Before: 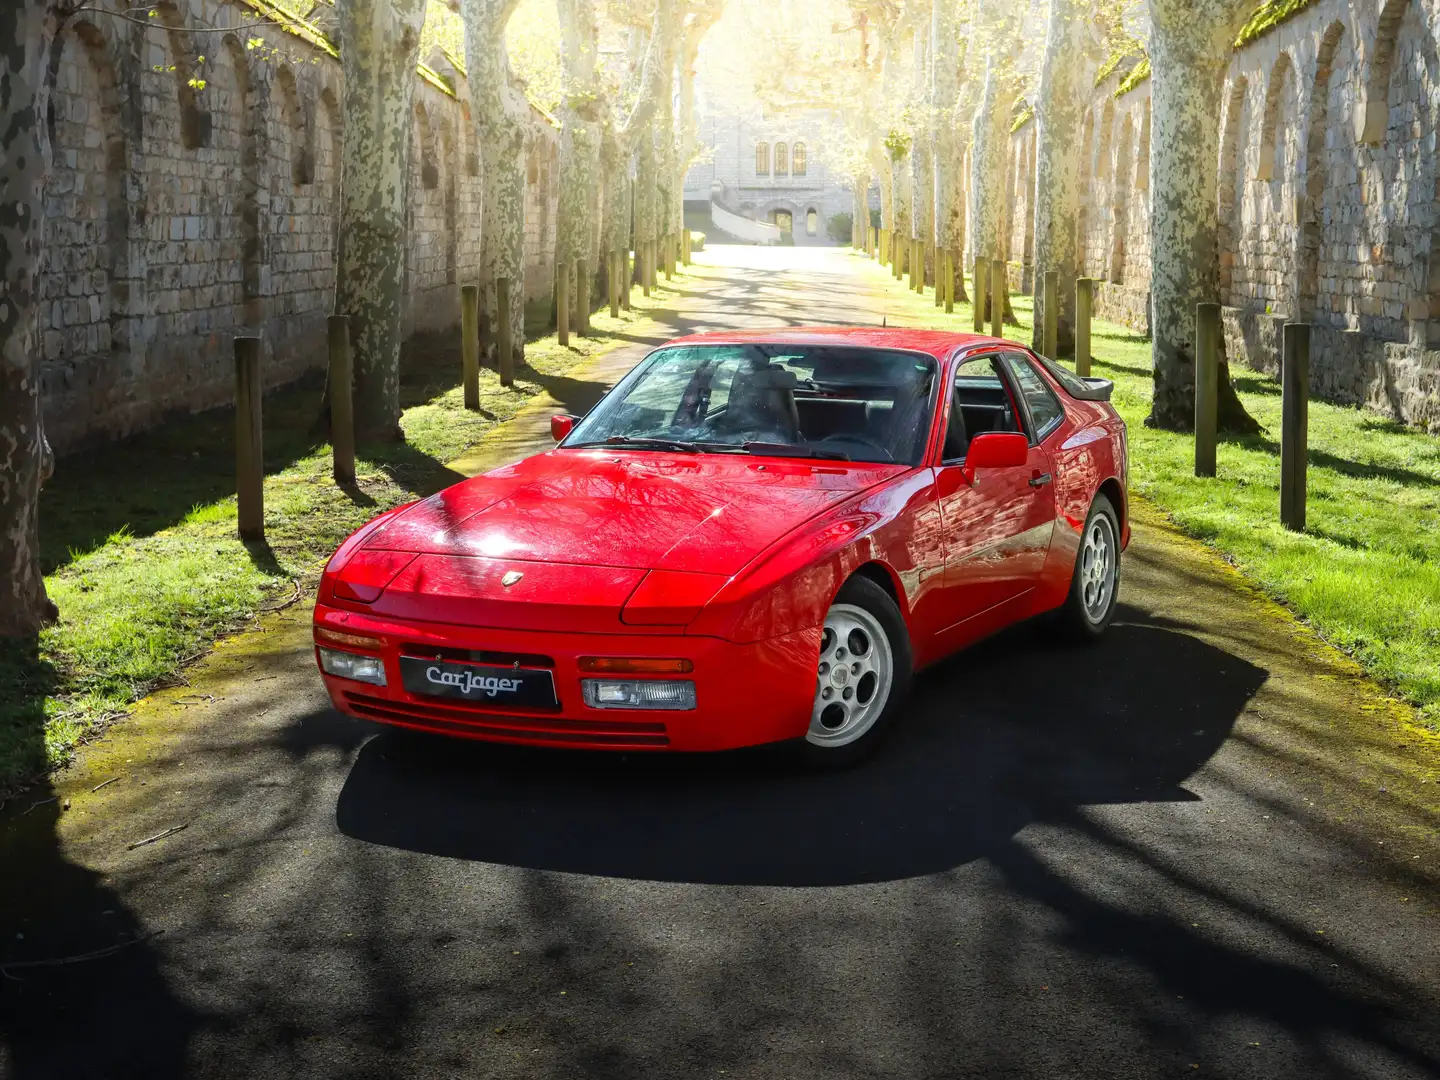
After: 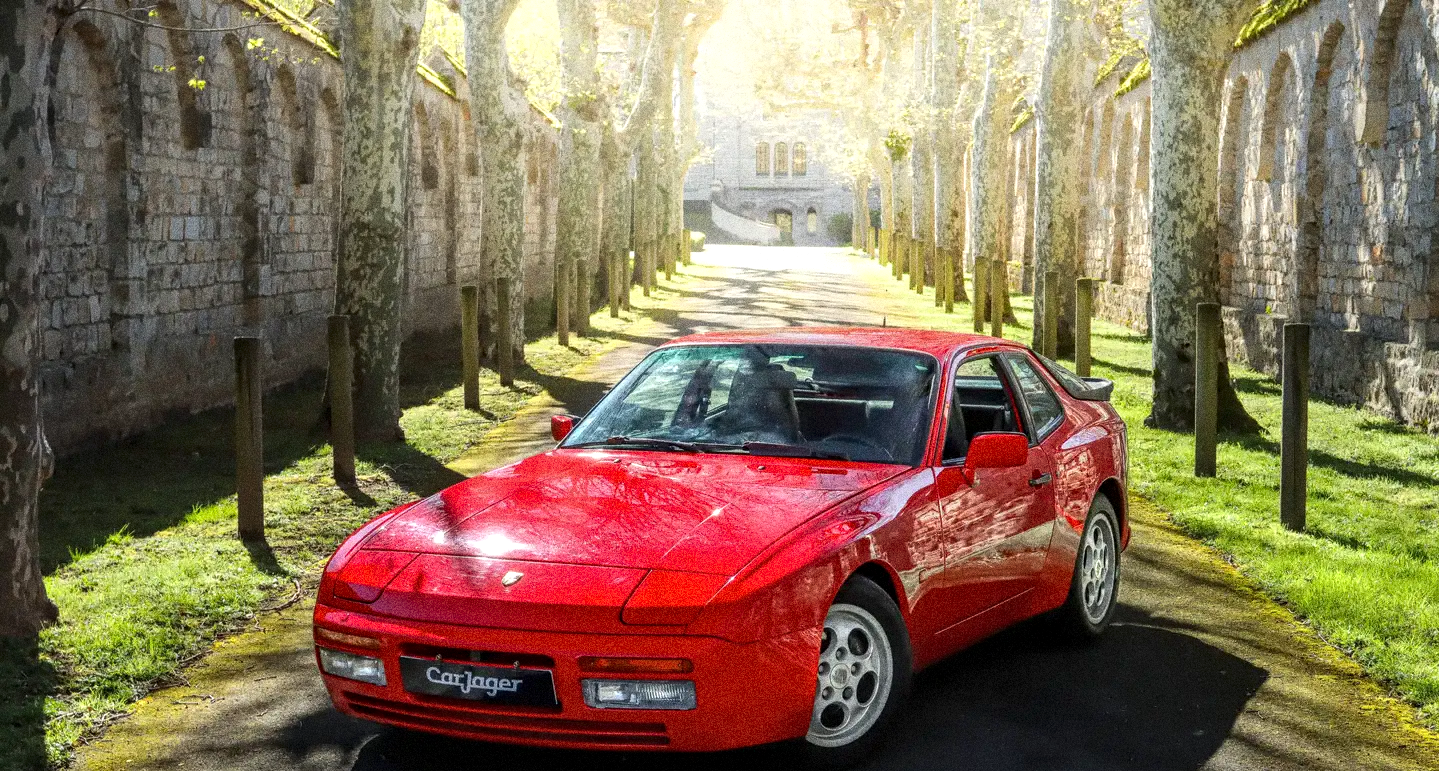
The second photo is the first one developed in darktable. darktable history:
grain: coarseness 14.49 ISO, strength 48.04%, mid-tones bias 35%
local contrast: detail 130%
crop: bottom 28.576%
